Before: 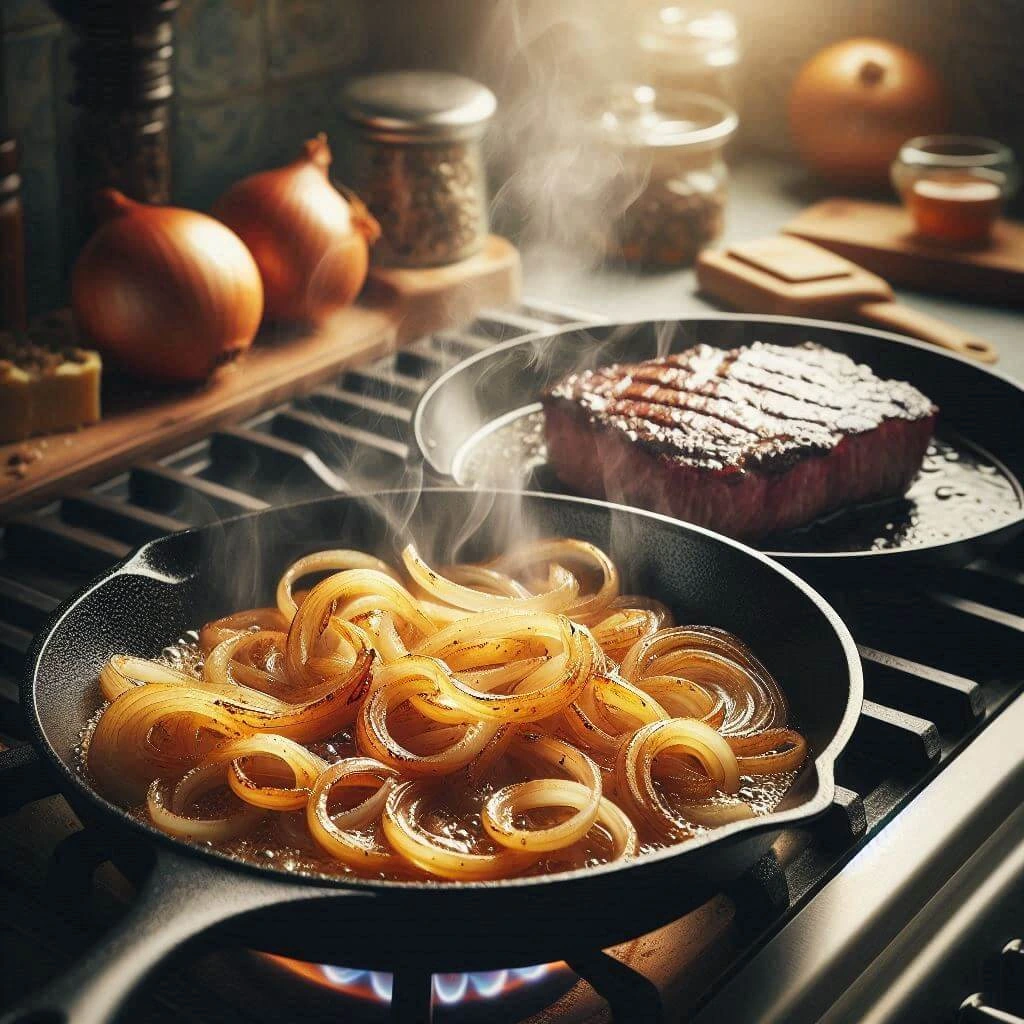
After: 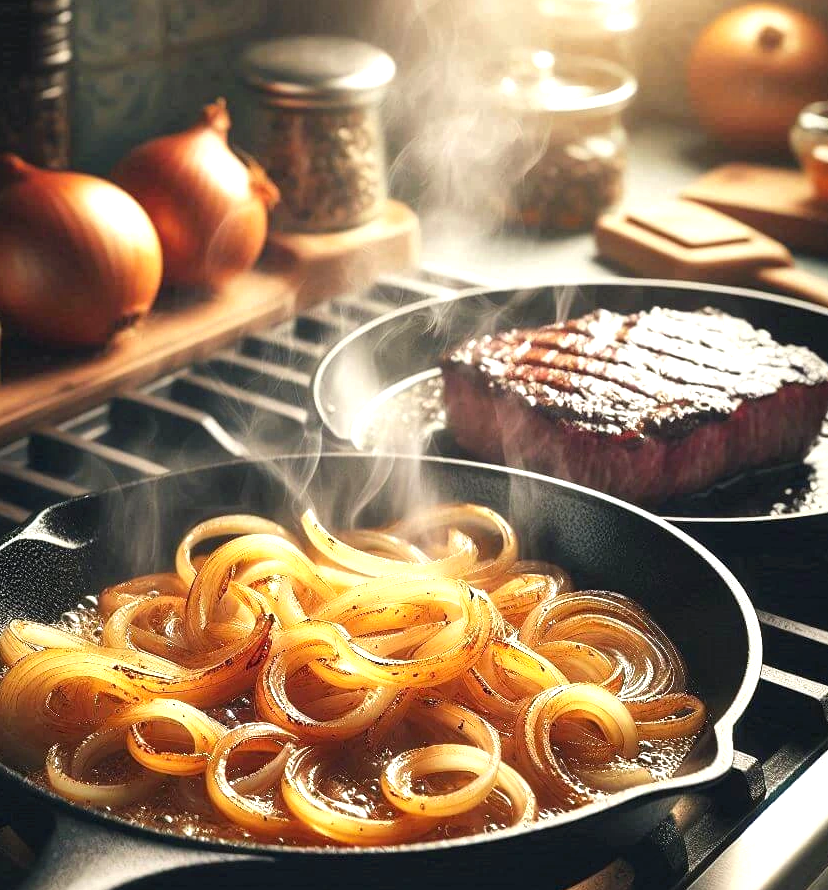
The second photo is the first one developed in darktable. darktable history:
white balance: emerald 1
exposure: exposure 0.6 EV, compensate highlight preservation false
crop: left 9.929%, top 3.475%, right 9.188%, bottom 9.529%
